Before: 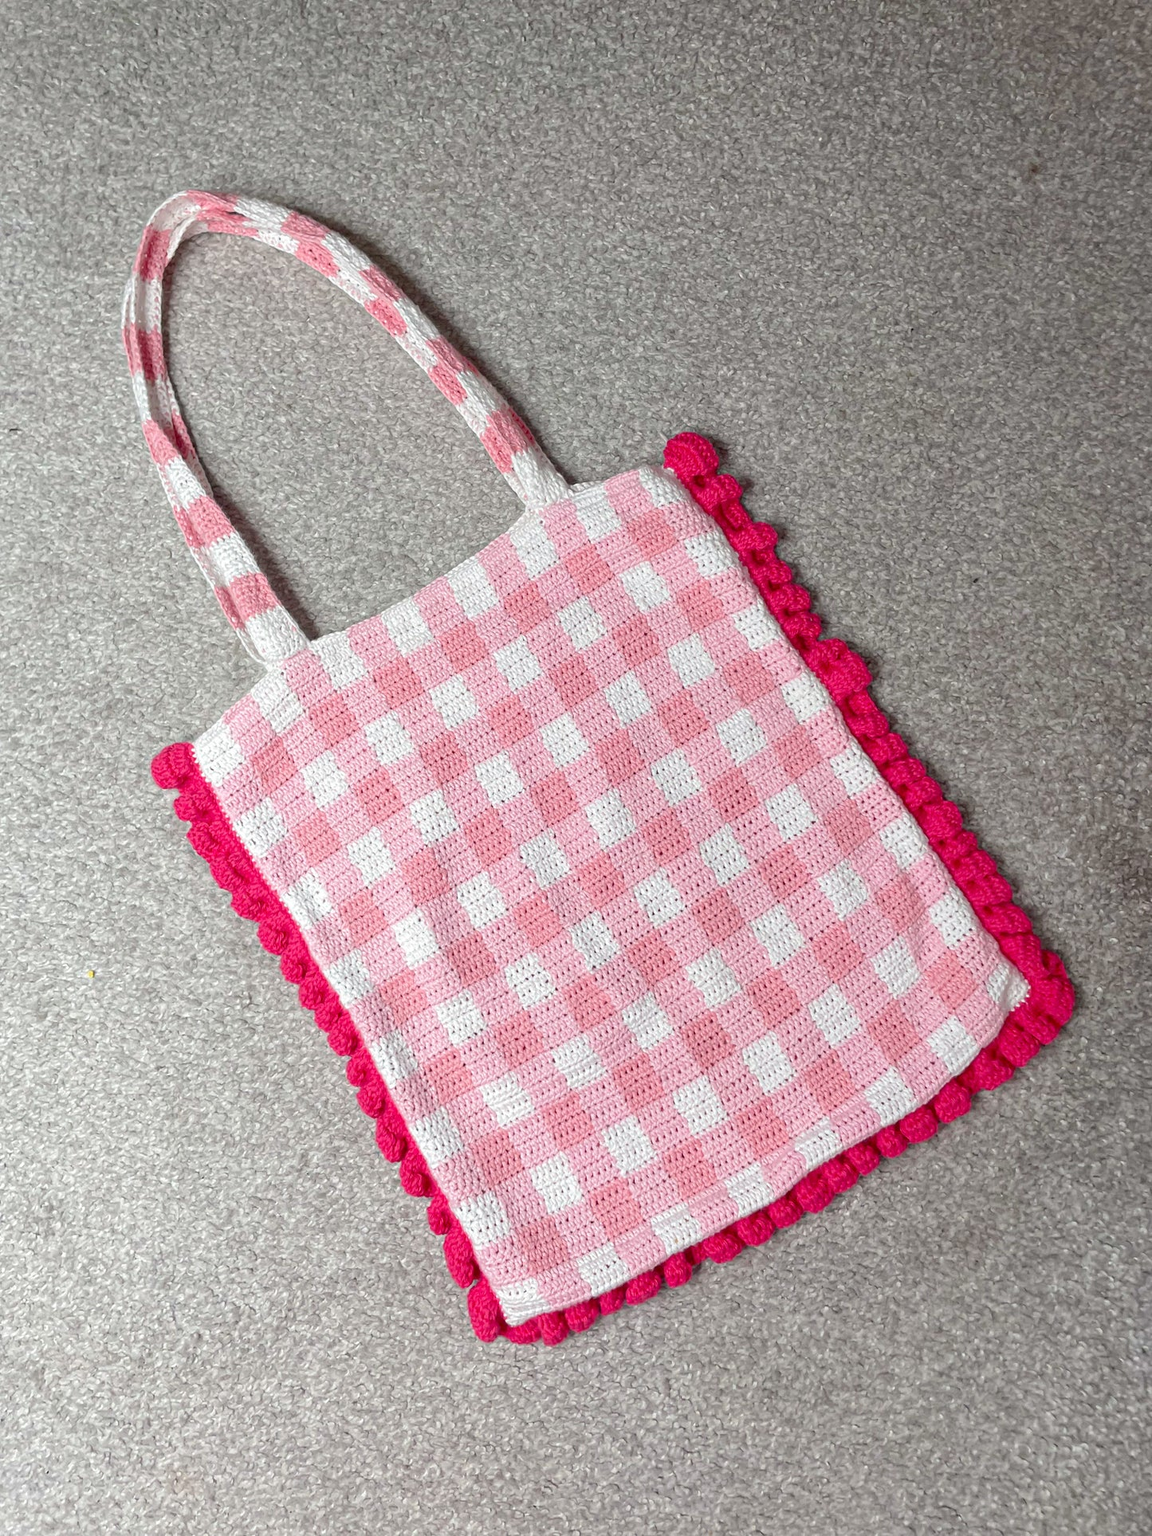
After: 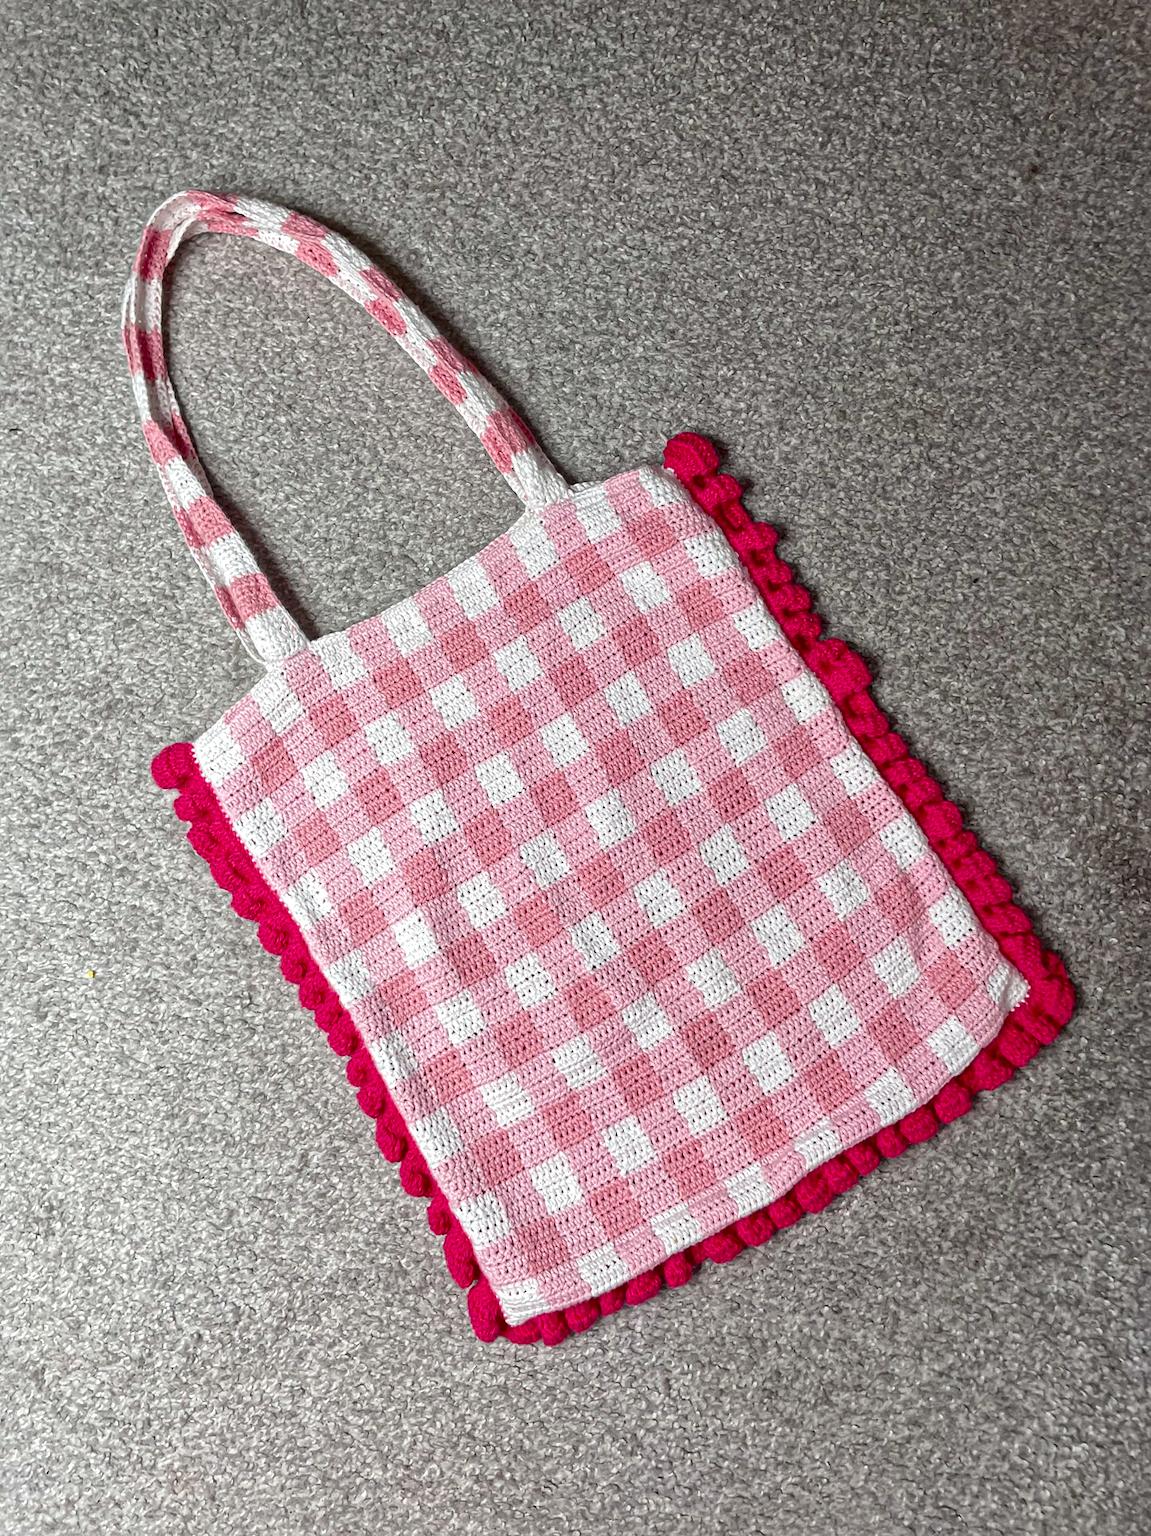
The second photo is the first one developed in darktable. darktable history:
contrast brightness saturation: contrast 0.07, brightness -0.13, saturation 0.06
local contrast: mode bilateral grid, contrast 20, coarseness 20, detail 150%, midtone range 0.2
